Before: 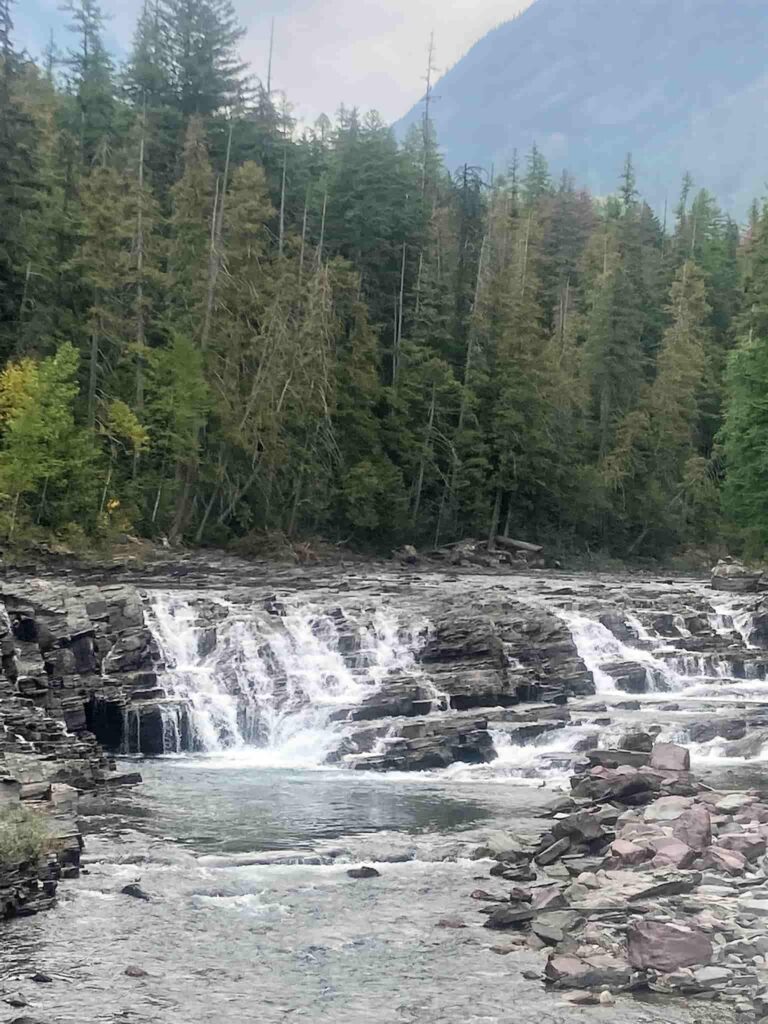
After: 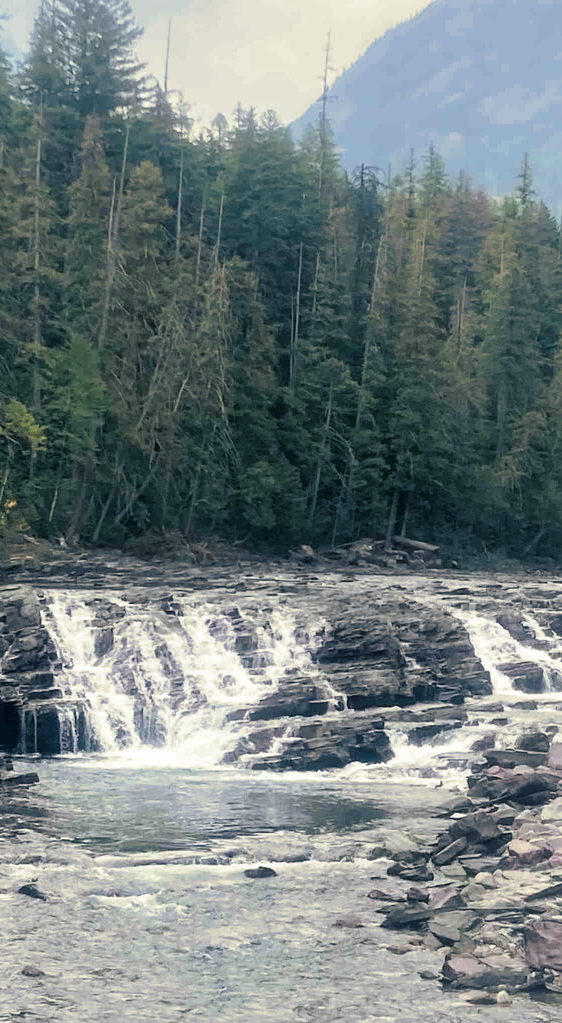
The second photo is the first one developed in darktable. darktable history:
split-toning: shadows › hue 216°, shadows › saturation 1, highlights › hue 57.6°, balance -33.4
crop: left 13.443%, right 13.31%
